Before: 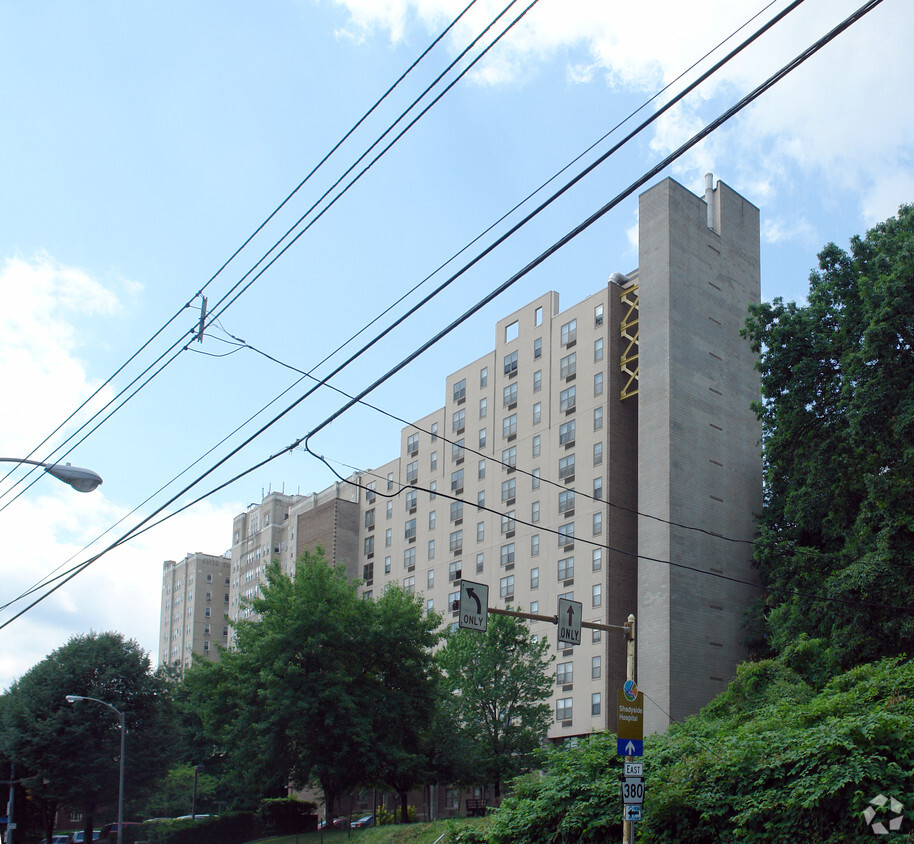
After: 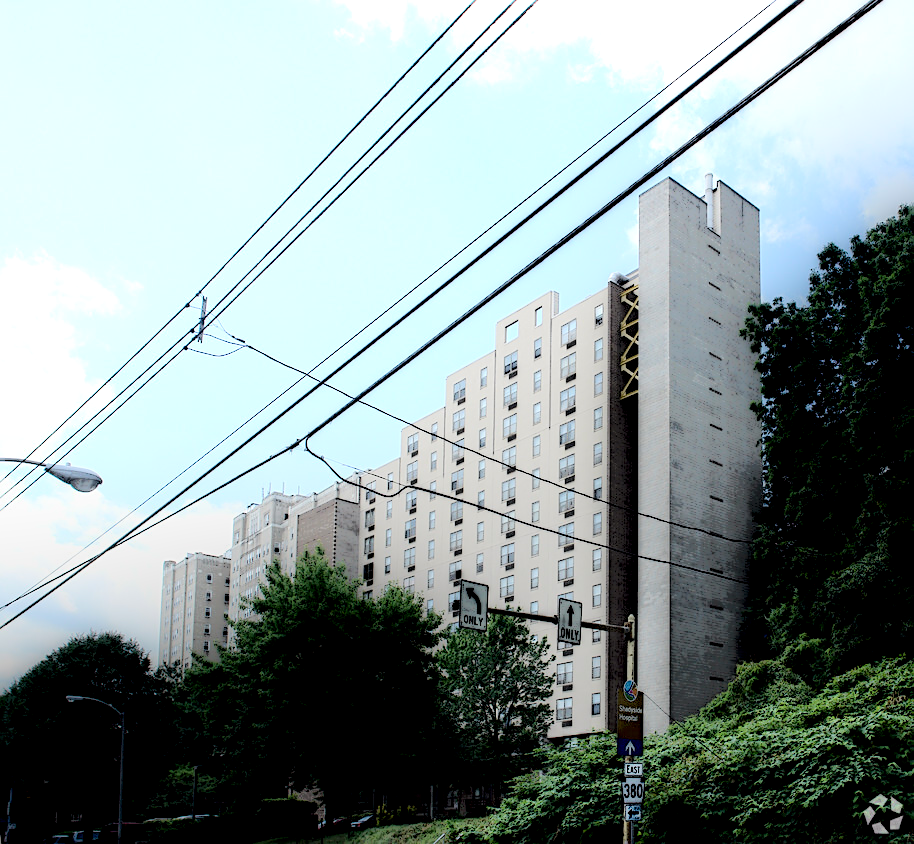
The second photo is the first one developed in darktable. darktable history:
contrast brightness saturation: contrast 0.415, brightness 0.546, saturation -0.199
sharpen: on, module defaults
exposure: black level correction 0, exposure 0.694 EV, compensate highlight preservation false
tone equalizer: -8 EV -0.38 EV, -7 EV -0.383 EV, -6 EV -0.315 EV, -5 EV -0.22 EV, -3 EV 0.235 EV, -2 EV 0.339 EV, -1 EV 0.363 EV, +0 EV 0.387 EV
local contrast: highlights 2%, shadows 227%, detail 164%, midtone range 0.005
